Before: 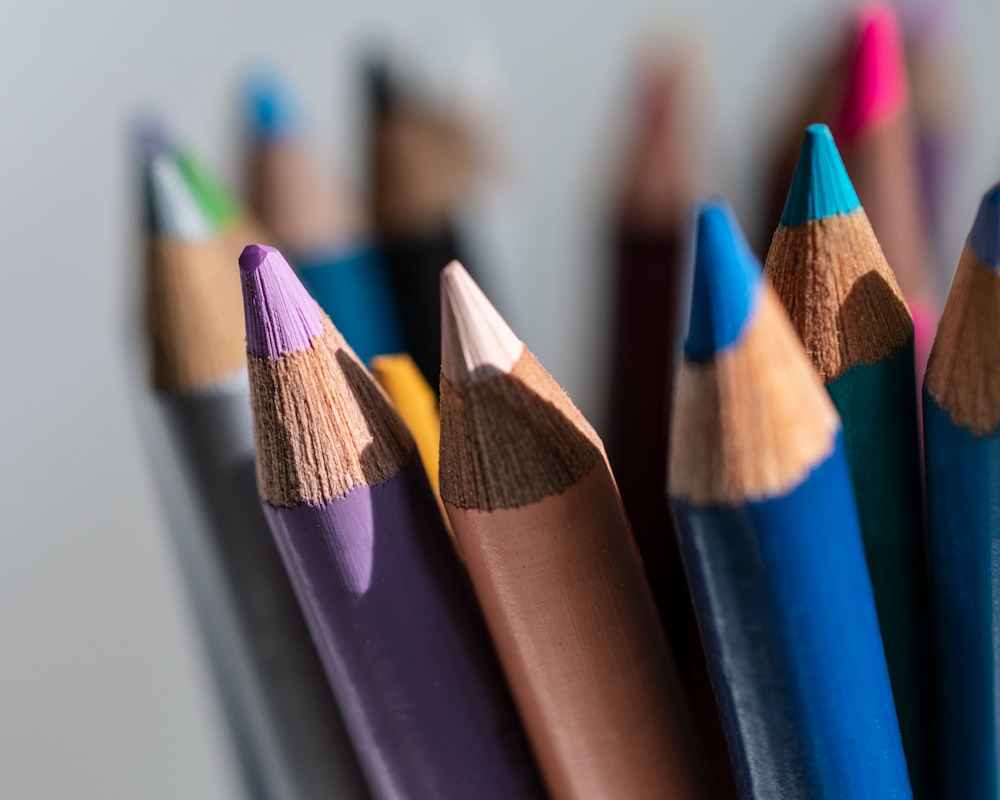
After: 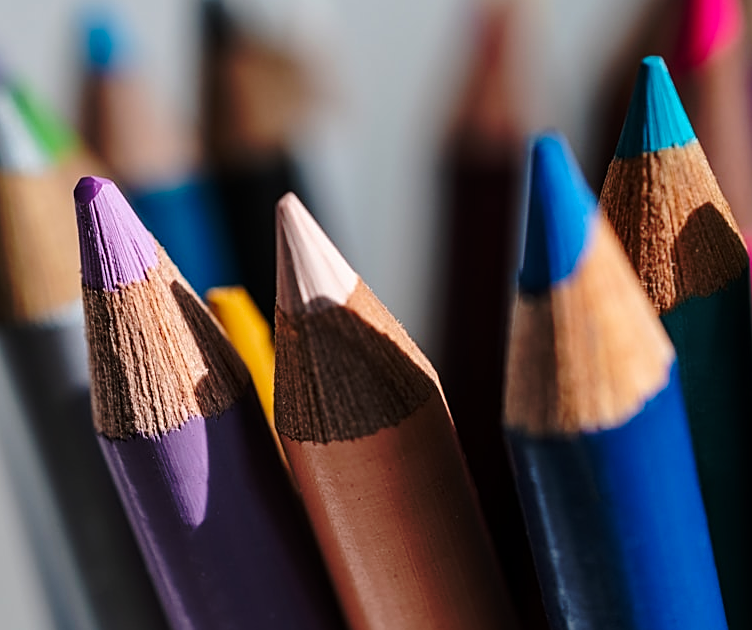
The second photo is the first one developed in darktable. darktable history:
sharpen: on, module defaults
crop: left 16.543%, top 8.536%, right 8.245%, bottom 12.675%
base curve: curves: ch0 [(0, 0) (0.073, 0.04) (0.157, 0.139) (0.492, 0.492) (0.758, 0.758) (1, 1)], preserve colors none
